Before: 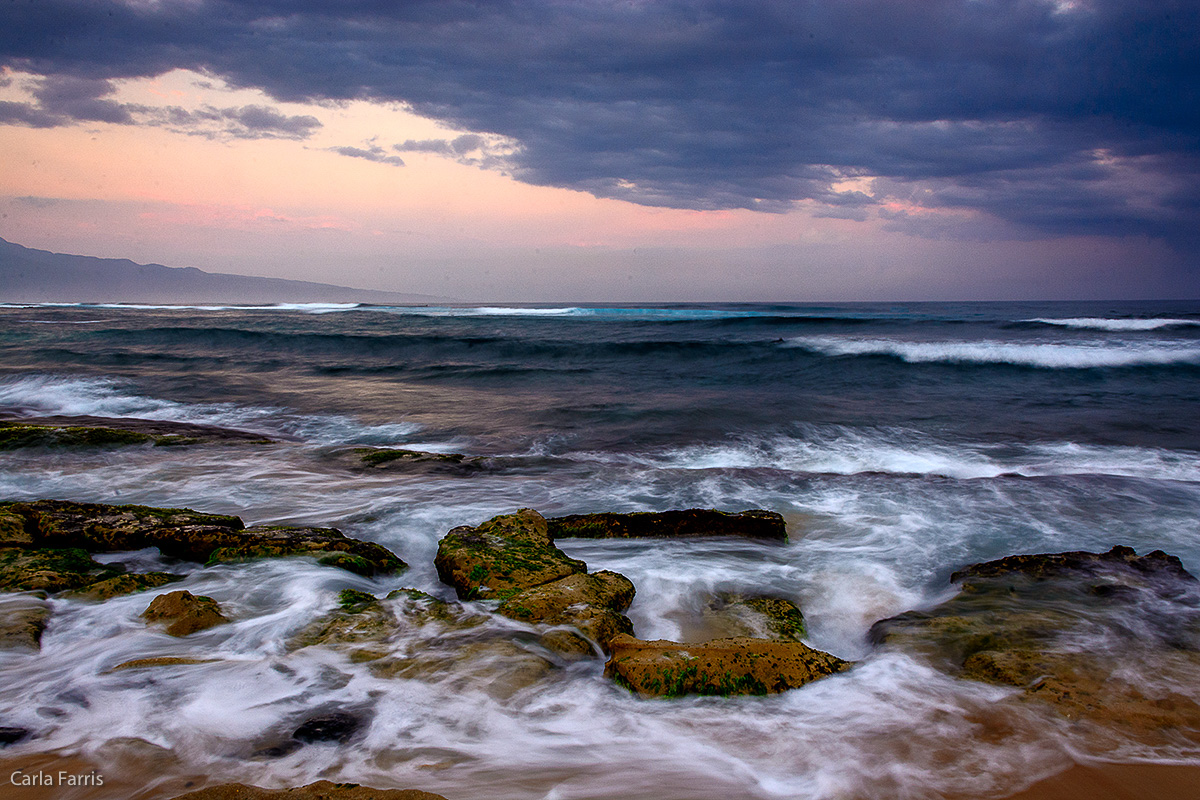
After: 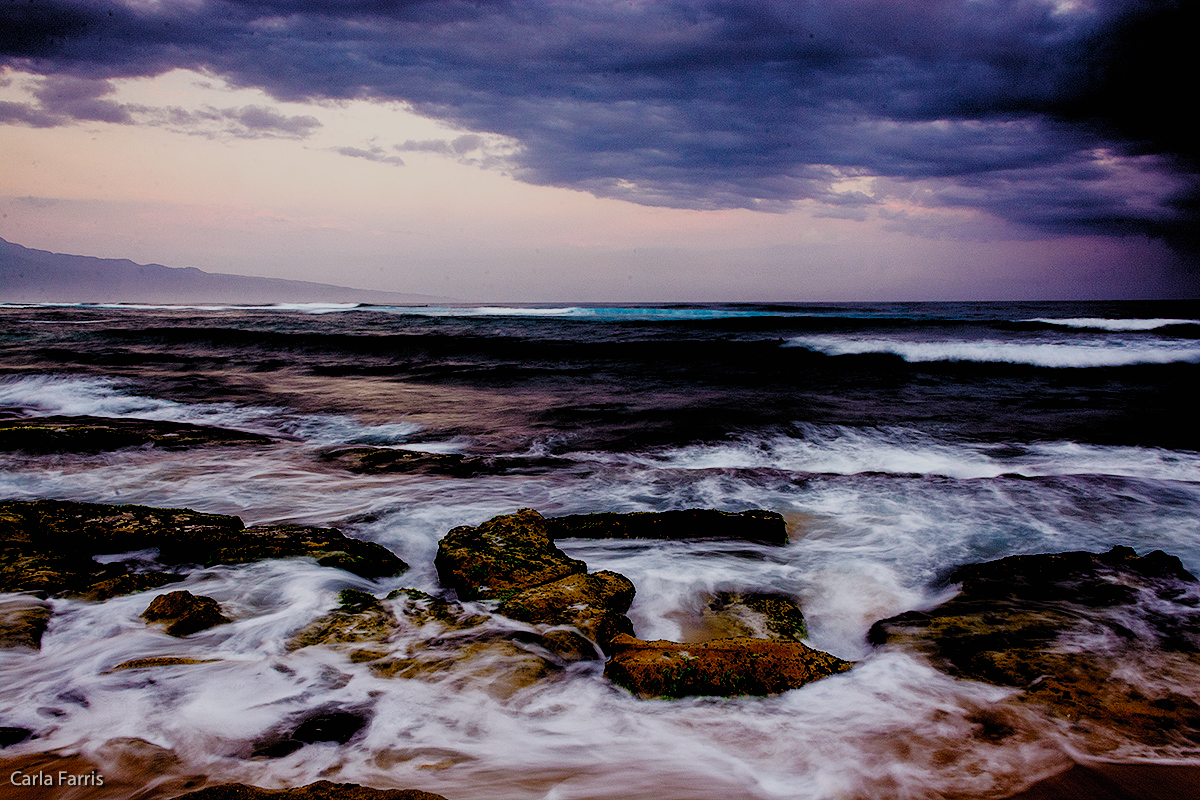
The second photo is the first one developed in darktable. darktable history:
color balance: mode lift, gamma, gain (sRGB), lift [1, 1.049, 1, 1]
filmic rgb: black relative exposure -2.85 EV, white relative exposure 4.56 EV, hardness 1.77, contrast 1.25, preserve chrominance no, color science v5 (2021)
